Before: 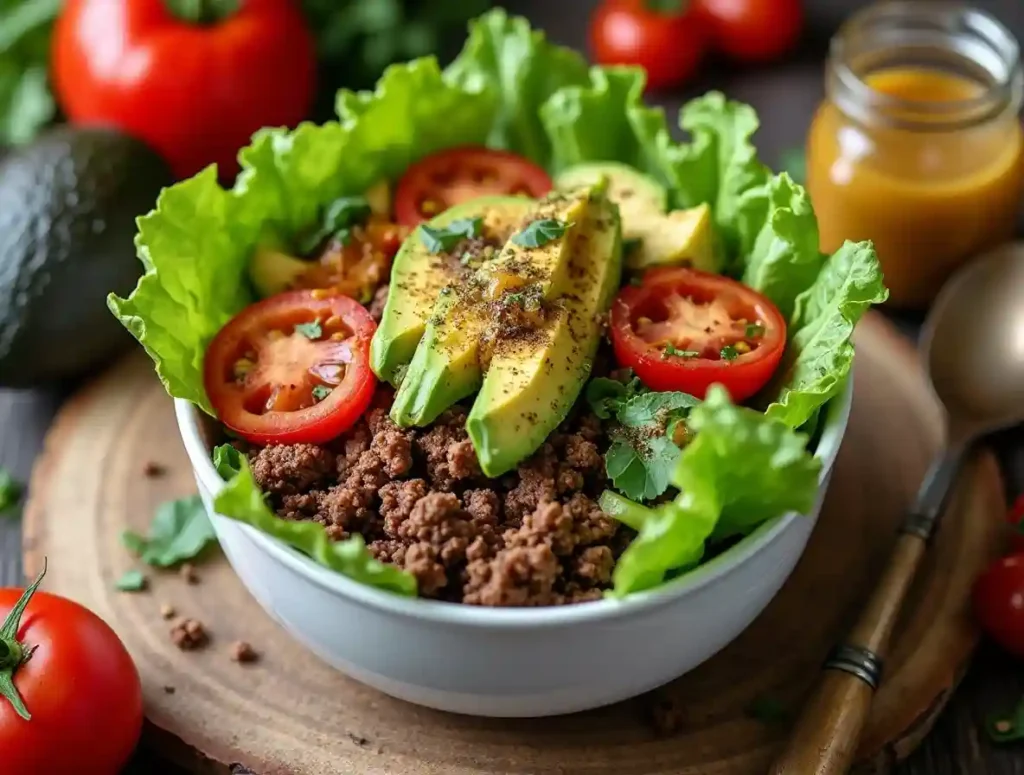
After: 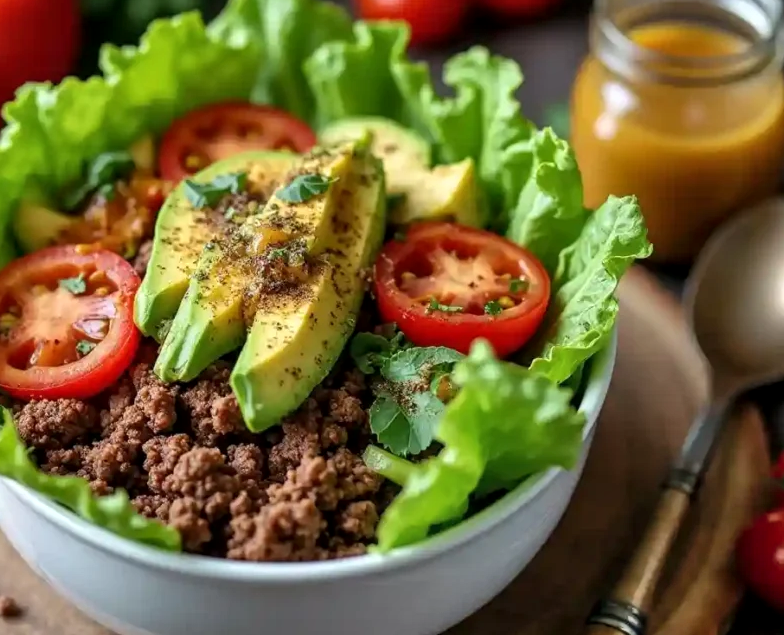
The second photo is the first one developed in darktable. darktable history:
local contrast: highlights 100%, shadows 100%, detail 120%, midtone range 0.2
shadows and highlights: soften with gaussian
crop: left 23.095%, top 5.827%, bottom 11.854%
